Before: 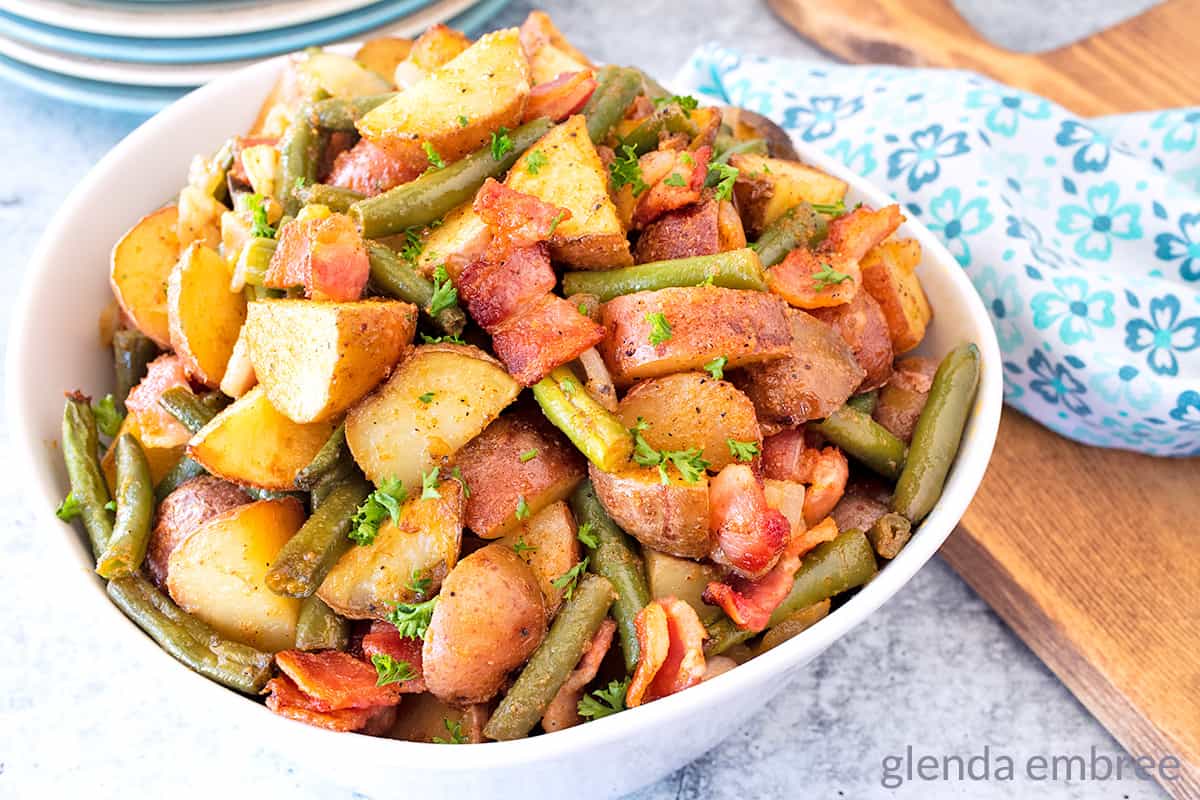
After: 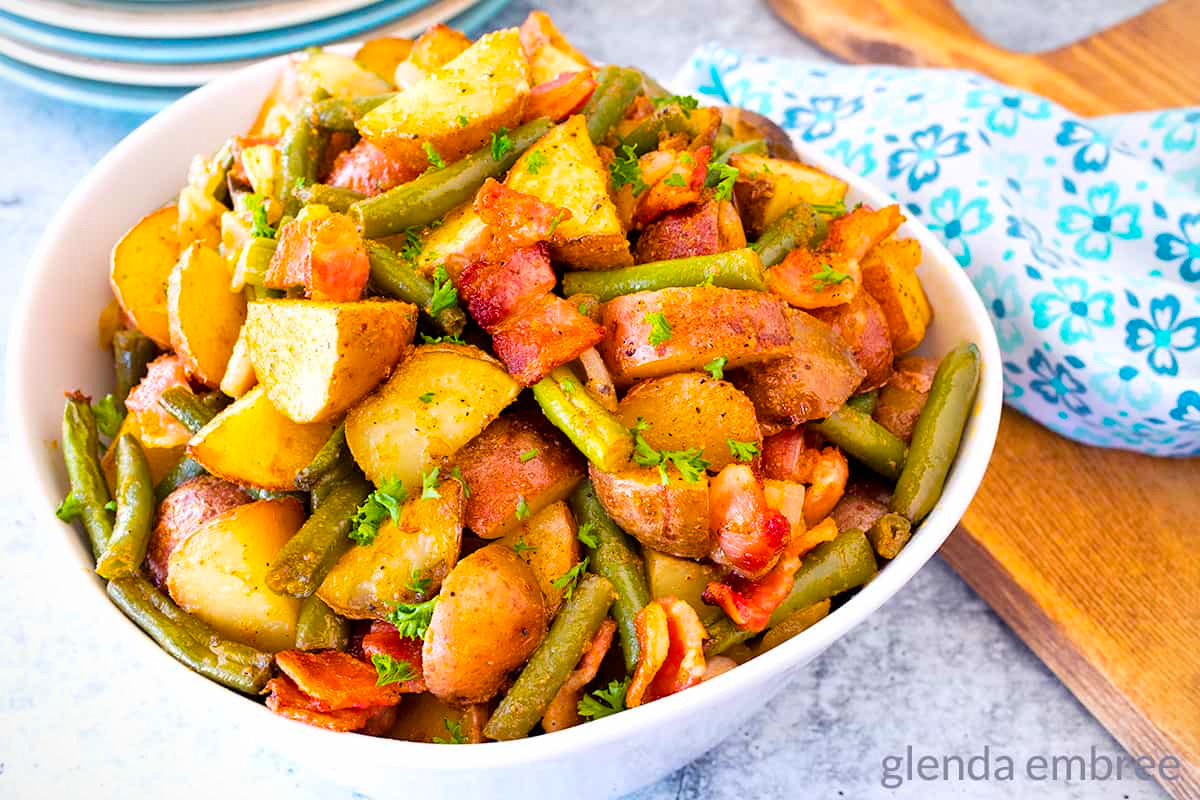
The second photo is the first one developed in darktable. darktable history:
vignetting: fall-off start 85%, fall-off radius 80%, brightness -0.182, saturation -0.3, width/height ratio 1.219, dithering 8-bit output, unbound false
color balance rgb: linear chroma grading › global chroma 15%, perceptual saturation grading › global saturation 30%
